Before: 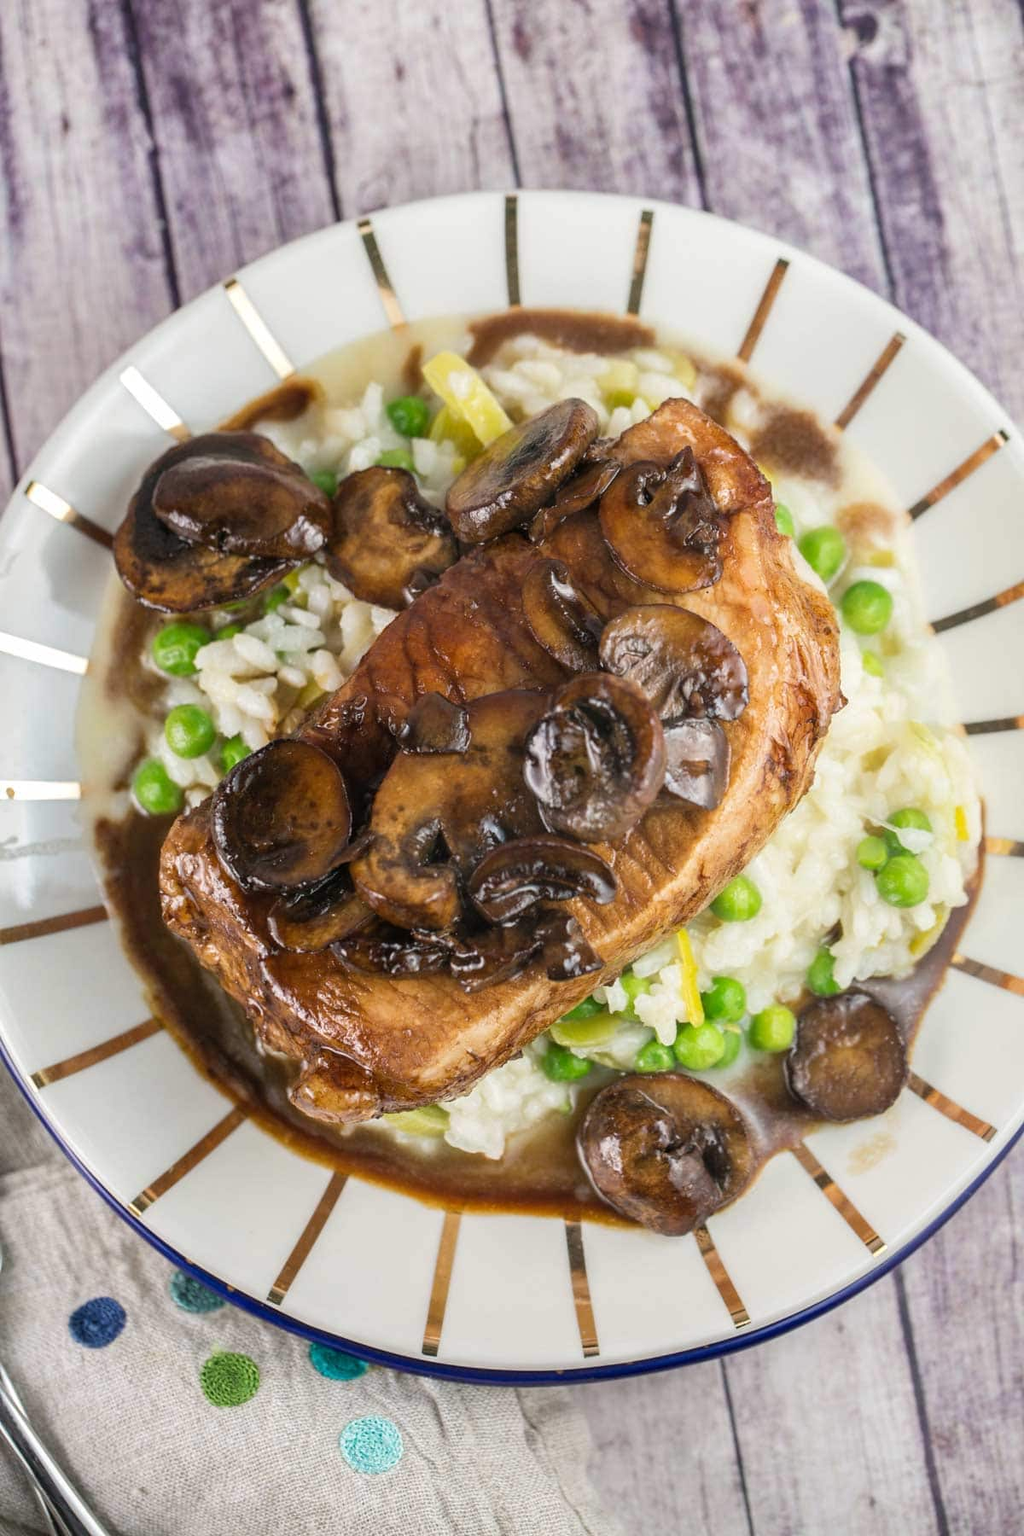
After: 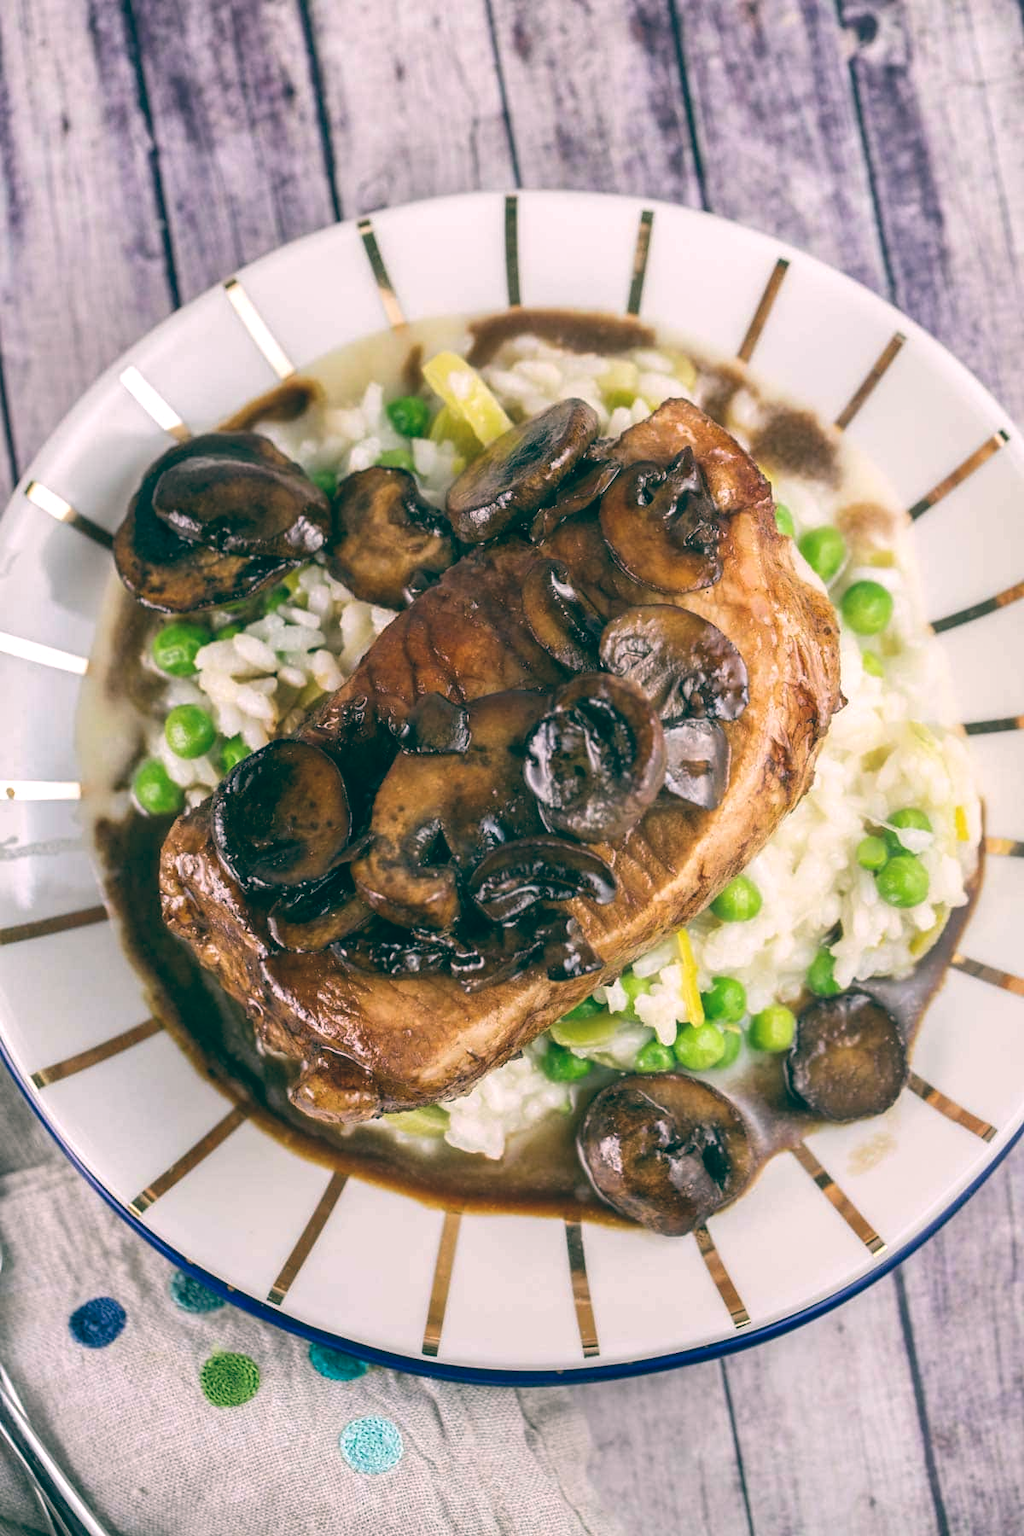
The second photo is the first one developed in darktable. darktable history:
white balance: red 1.004, blue 1.096
color balance: lift [1.005, 0.99, 1.007, 1.01], gamma [1, 0.979, 1.011, 1.021], gain [0.923, 1.098, 1.025, 0.902], input saturation 90.45%, contrast 7.73%, output saturation 105.91%
